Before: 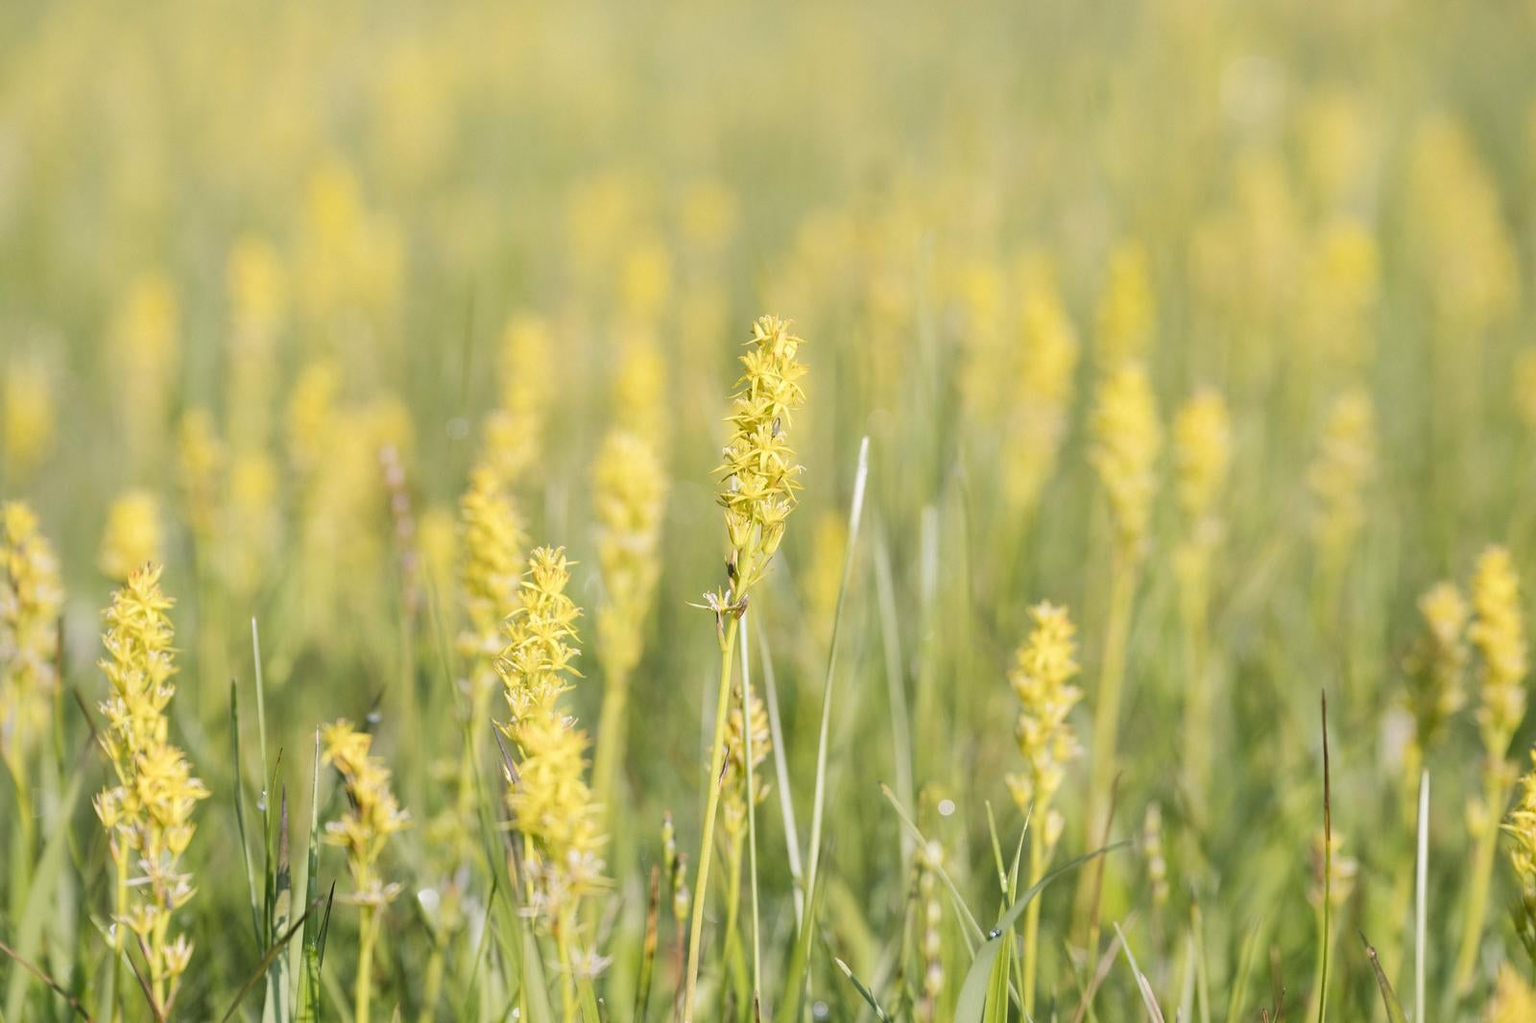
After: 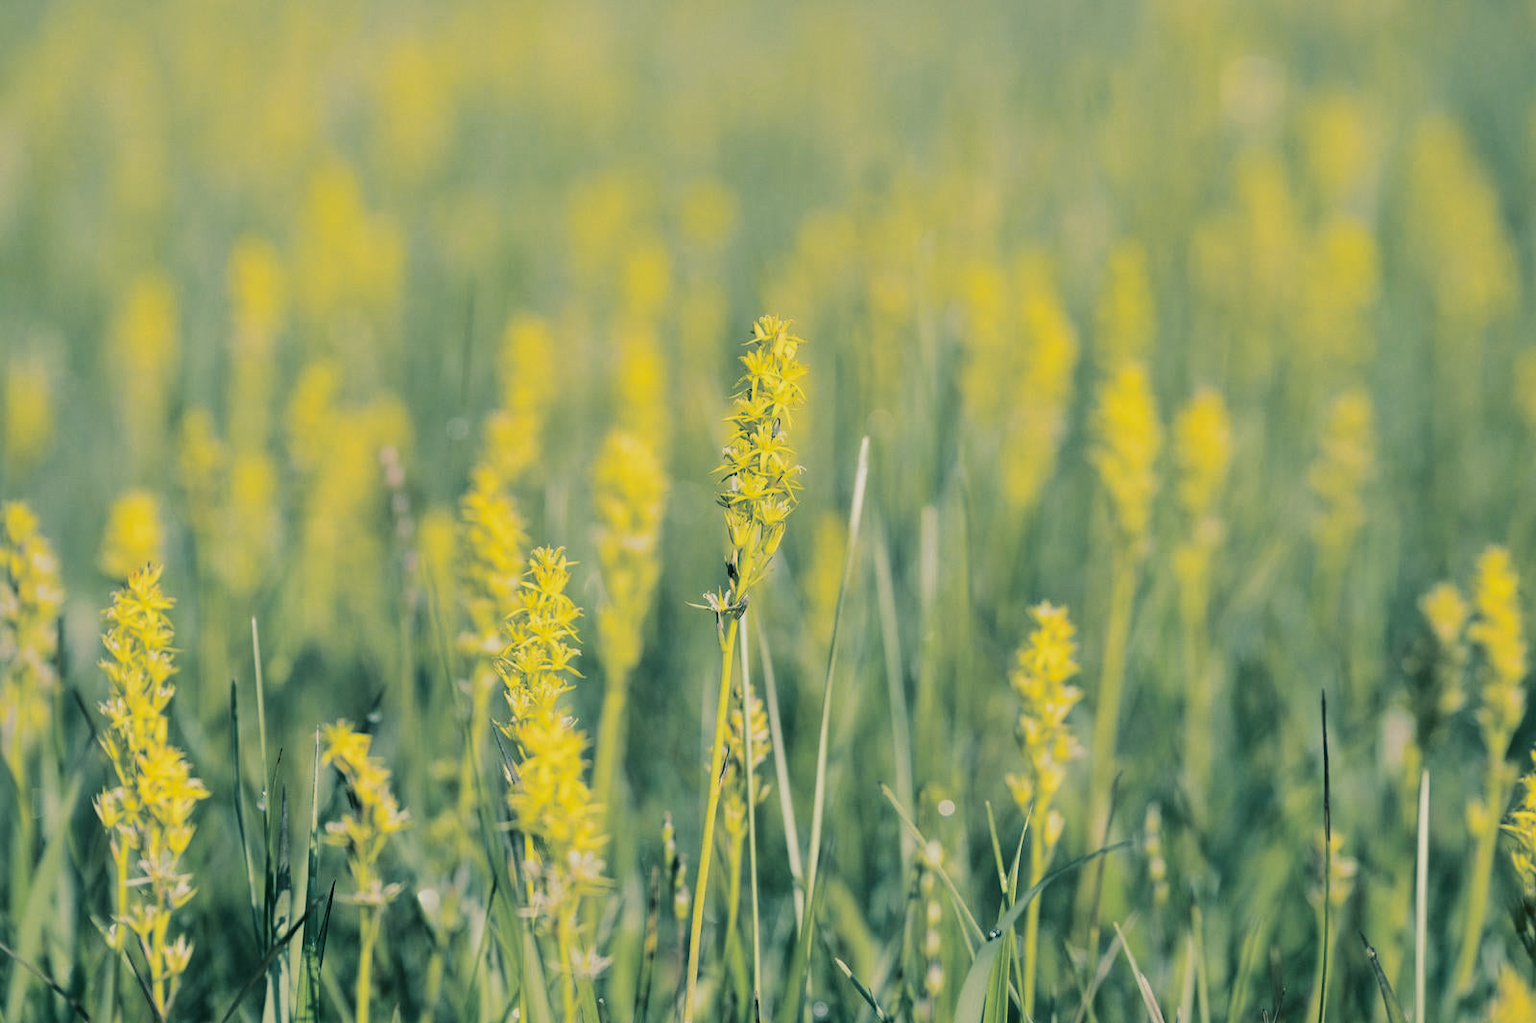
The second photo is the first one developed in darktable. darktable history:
tone curve: curves: ch0 [(0.003, 0.023) (0.071, 0.052) (0.236, 0.197) (0.466, 0.557) (0.625, 0.761) (0.783, 0.9) (0.994, 0.968)]; ch1 [(0, 0) (0.262, 0.227) (0.417, 0.386) (0.469, 0.467) (0.502, 0.498) (0.528, 0.53) (0.573, 0.579) (0.605, 0.621) (0.644, 0.671) (0.686, 0.728) (0.994, 0.987)]; ch2 [(0, 0) (0.262, 0.188) (0.385, 0.353) (0.427, 0.424) (0.495, 0.493) (0.515, 0.54) (0.547, 0.561) (0.589, 0.613) (0.644, 0.748) (1, 1)], color space Lab, independent channels, preserve colors none
exposure: exposure -1 EV, compensate highlight preservation false
split-toning: shadows › hue 186.43°, highlights › hue 49.29°, compress 30.29%
